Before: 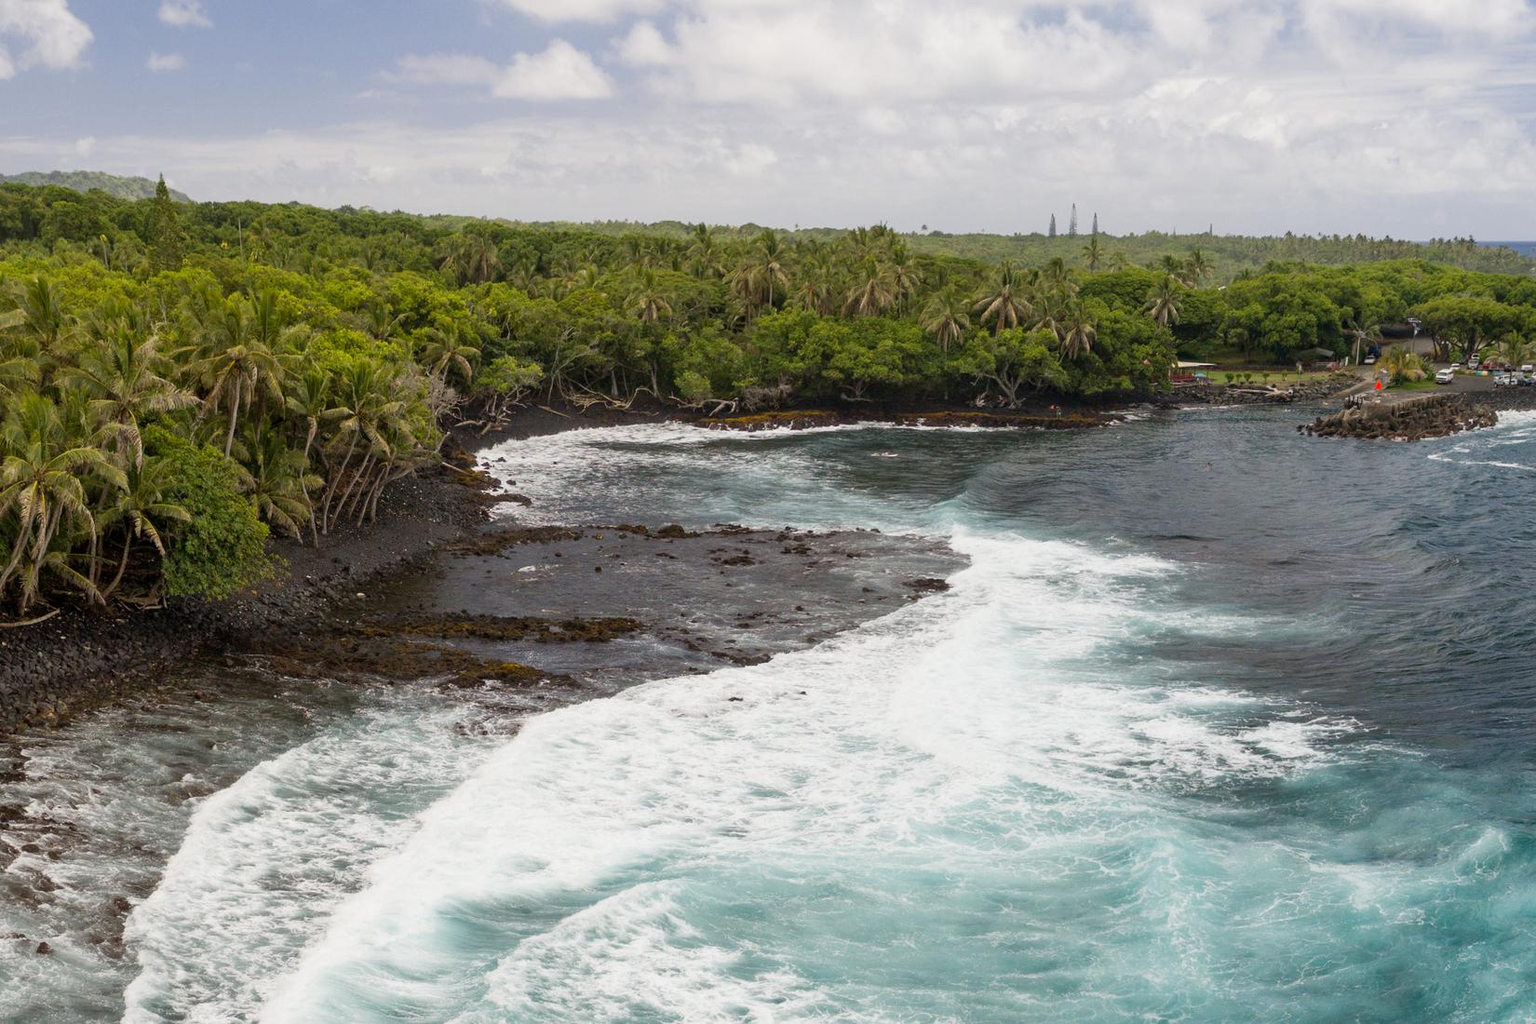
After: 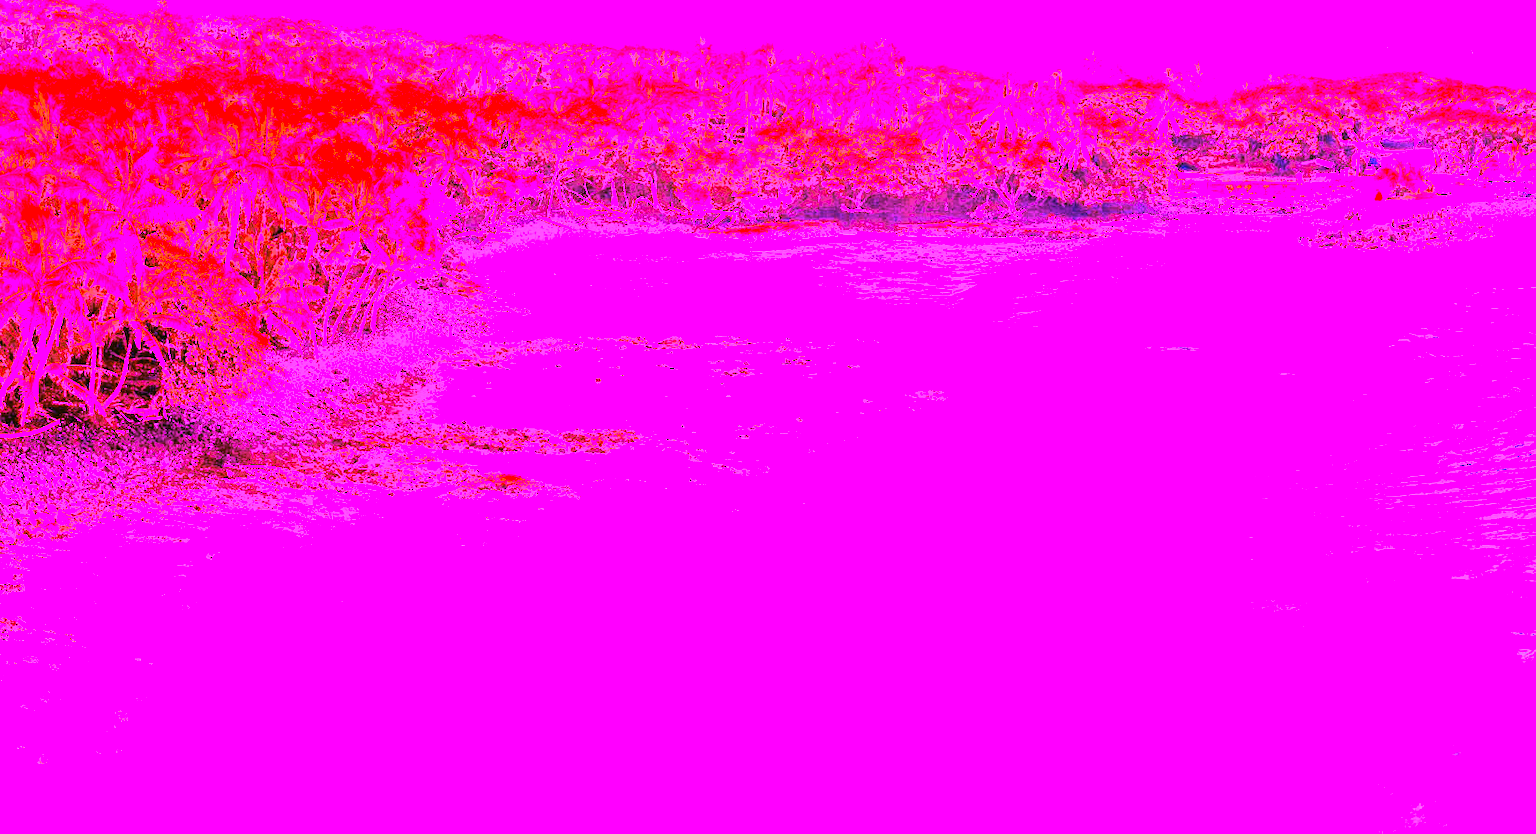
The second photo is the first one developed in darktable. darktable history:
white balance: red 8, blue 8
fill light: exposure -0.73 EV, center 0.69, width 2.2
color balance: lift [1.004, 1.002, 1.002, 0.998], gamma [1, 1.007, 1.002, 0.993], gain [1, 0.977, 1.013, 1.023], contrast -3.64%
crop and rotate: top 18.507%
